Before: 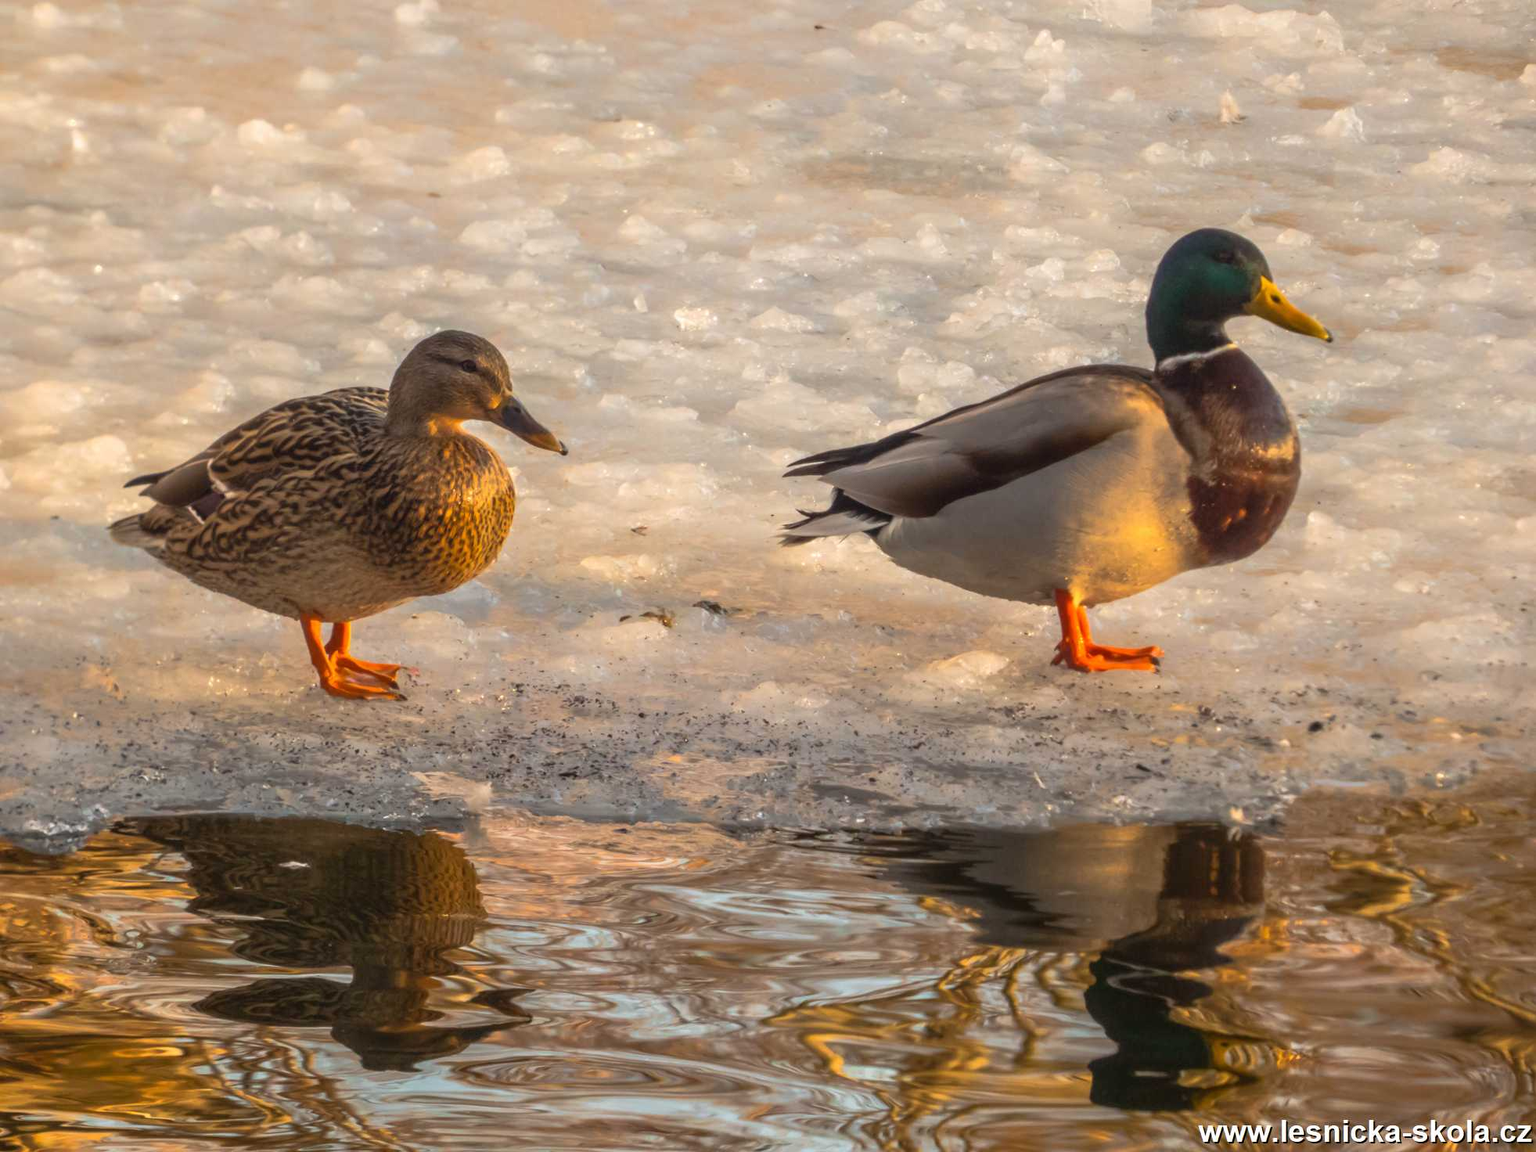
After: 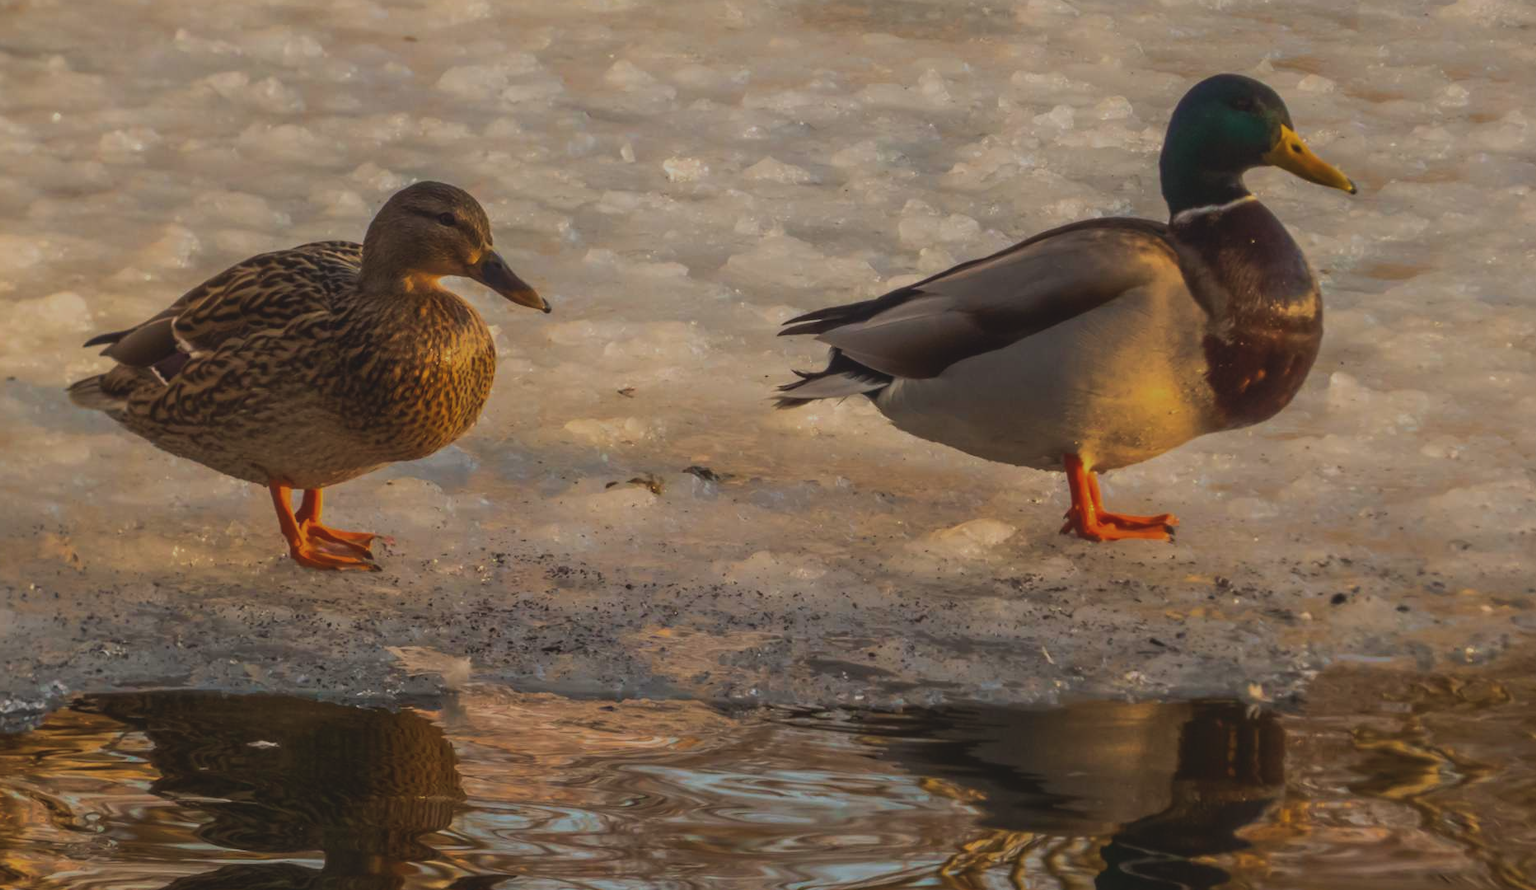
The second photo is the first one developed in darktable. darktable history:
contrast brightness saturation: contrast 0.102, brightness 0.016, saturation 0.024
crop and rotate: left 2.904%, top 13.788%, right 2.092%, bottom 12.734%
exposure: black level correction -0.018, exposure -1.078 EV, compensate highlight preservation false
velvia: on, module defaults
